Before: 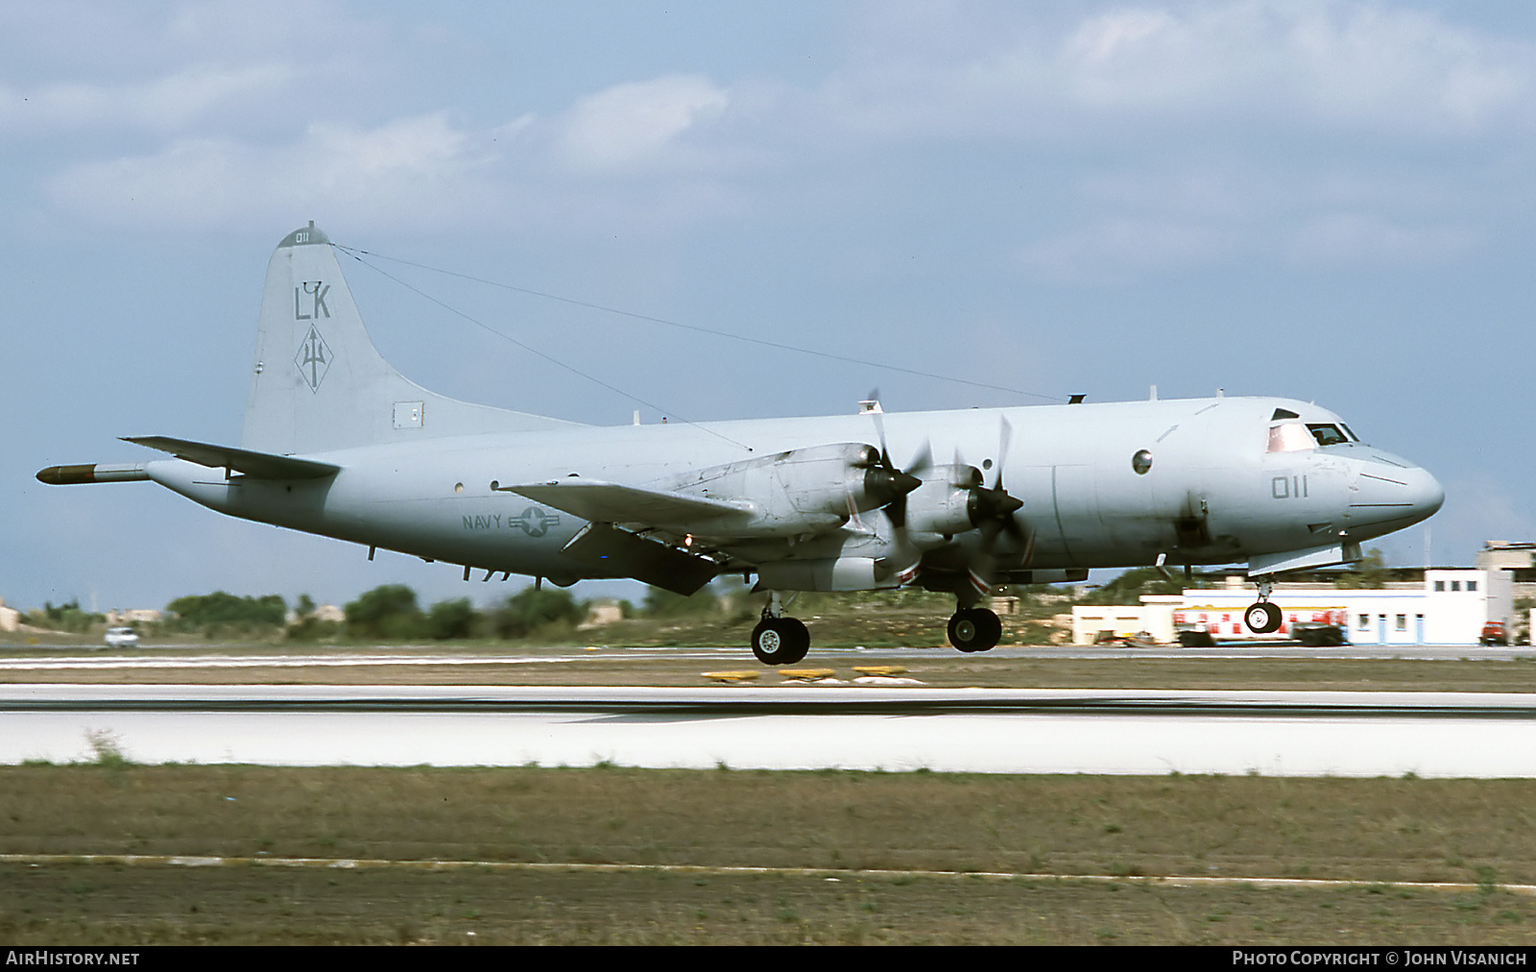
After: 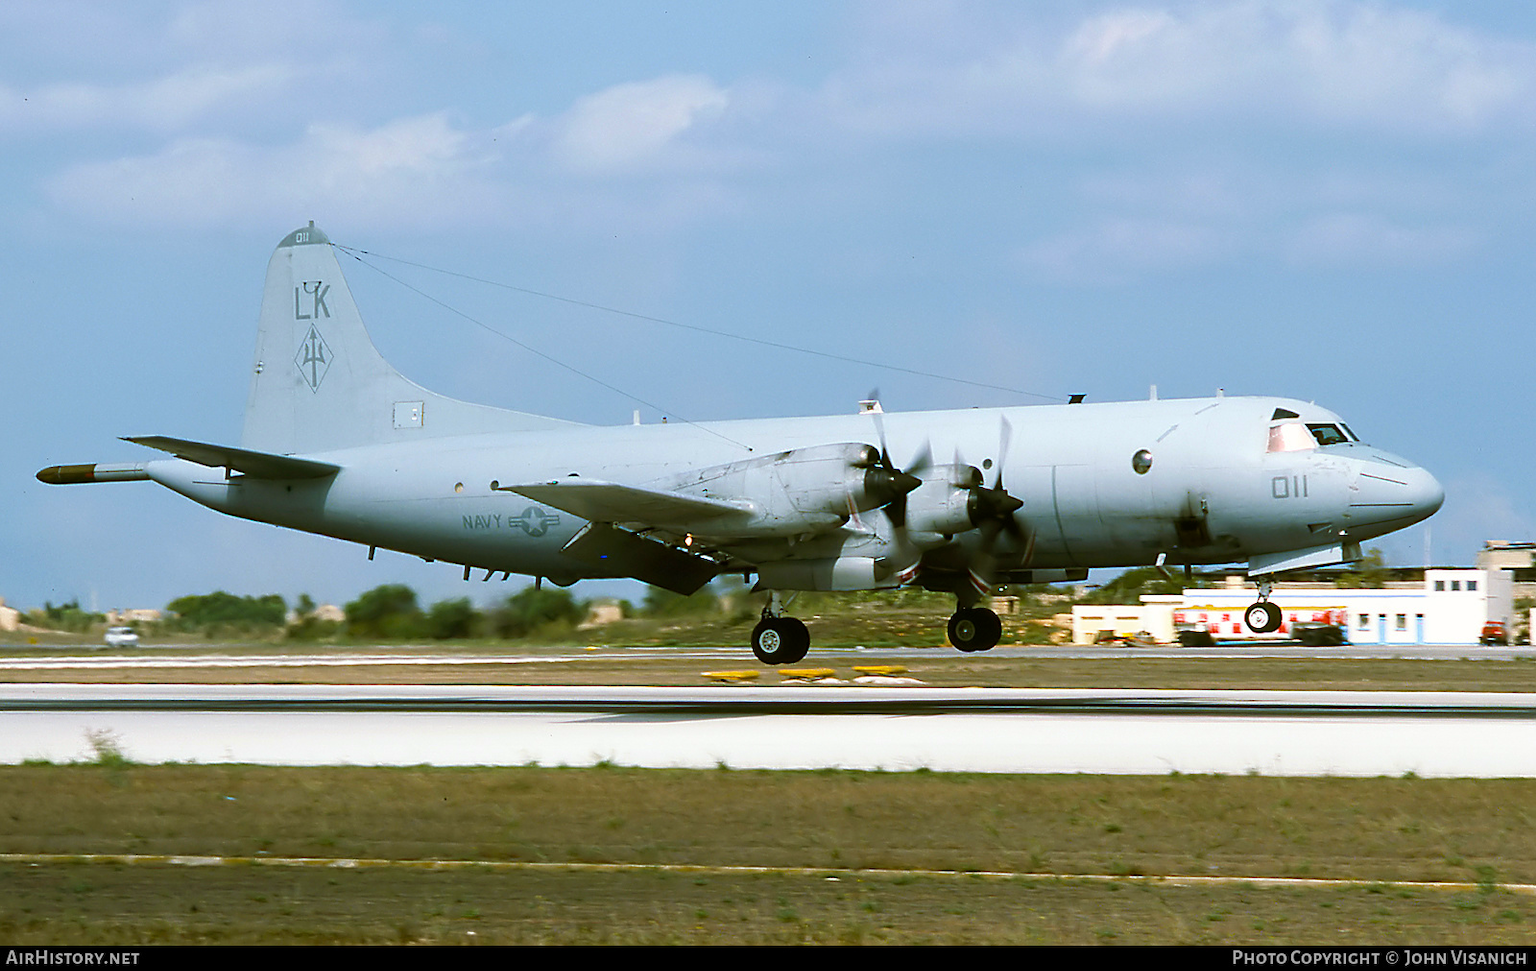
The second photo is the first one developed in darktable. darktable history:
color balance rgb: perceptual saturation grading › global saturation 30.624%, global vibrance 25.189%
